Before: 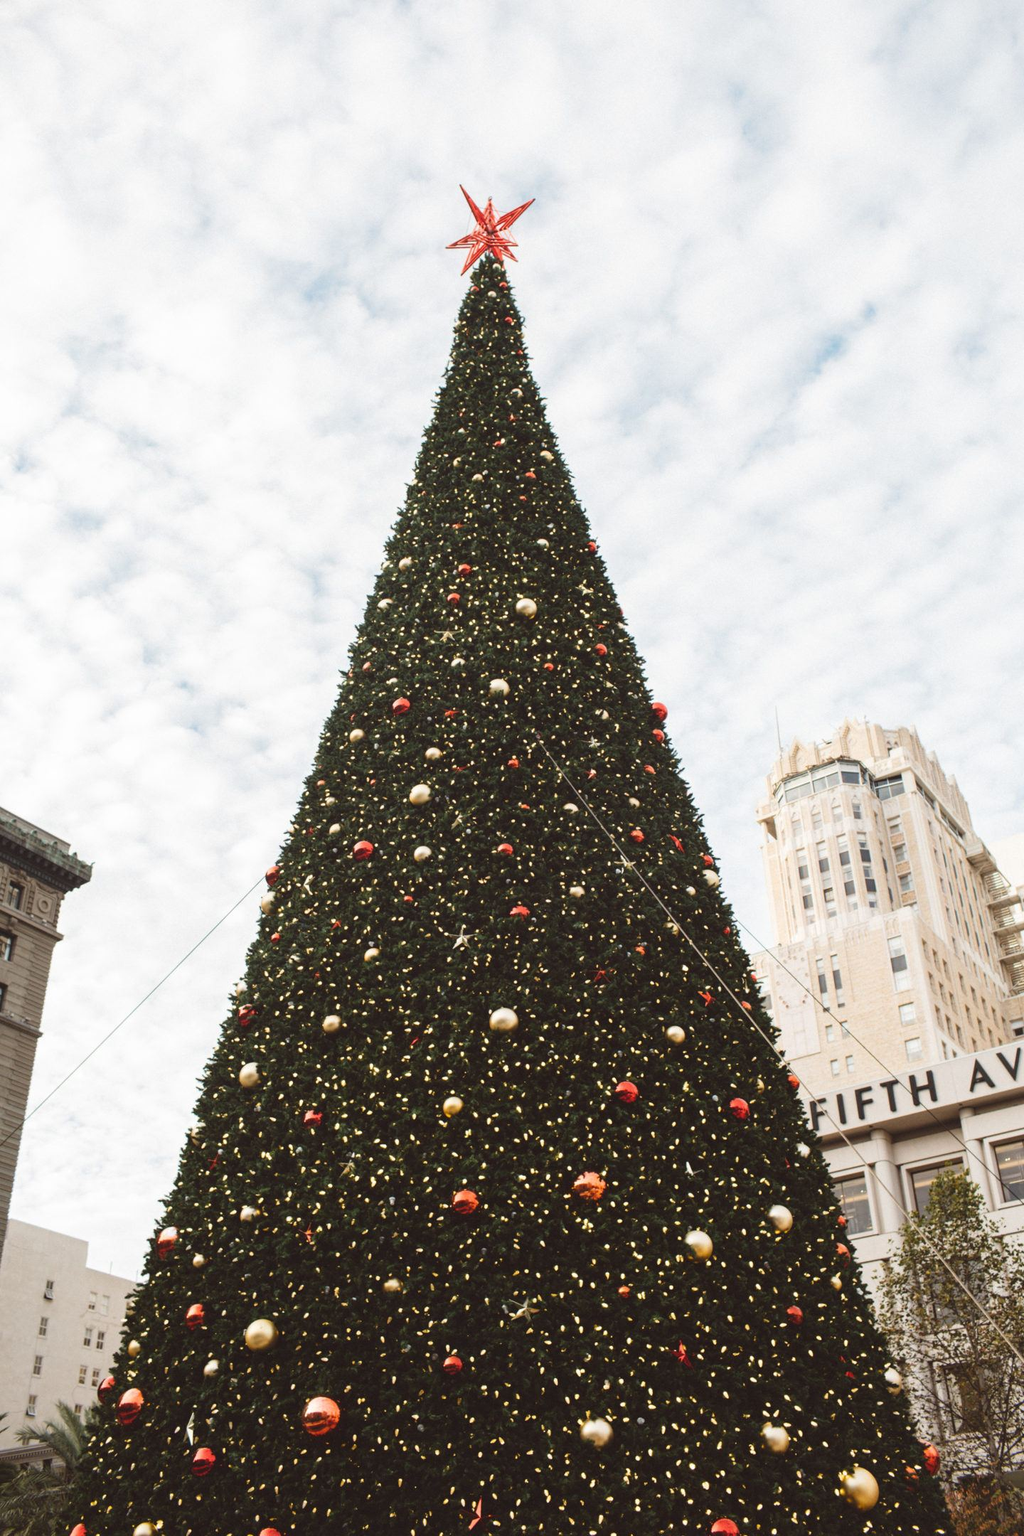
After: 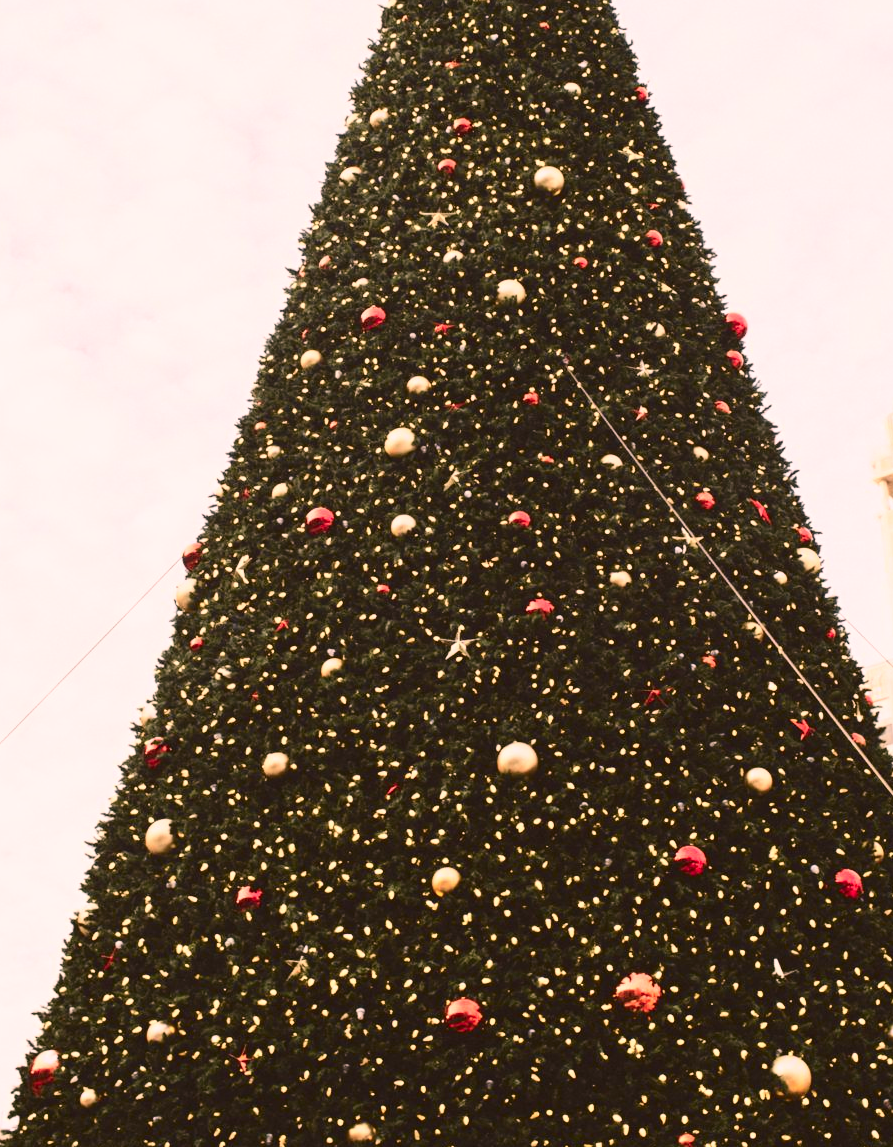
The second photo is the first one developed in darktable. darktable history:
tone curve: curves: ch0 [(0, 0.026) (0.184, 0.172) (0.391, 0.468) (0.446, 0.56) (0.605, 0.758) (0.831, 0.931) (0.992, 1)]; ch1 [(0, 0) (0.437, 0.447) (0.501, 0.502) (0.538, 0.539) (0.574, 0.589) (0.617, 0.64) (0.699, 0.749) (0.859, 0.919) (1, 1)]; ch2 [(0, 0) (0.33, 0.301) (0.421, 0.443) (0.447, 0.482) (0.499, 0.509) (0.538, 0.564) (0.585, 0.615) (0.664, 0.664) (1, 1)], color space Lab, independent channels, preserve colors none
crop: left 13.312%, top 31.28%, right 24.627%, bottom 15.582%
color correction: highlights a* 14.52, highlights b* 4.84
